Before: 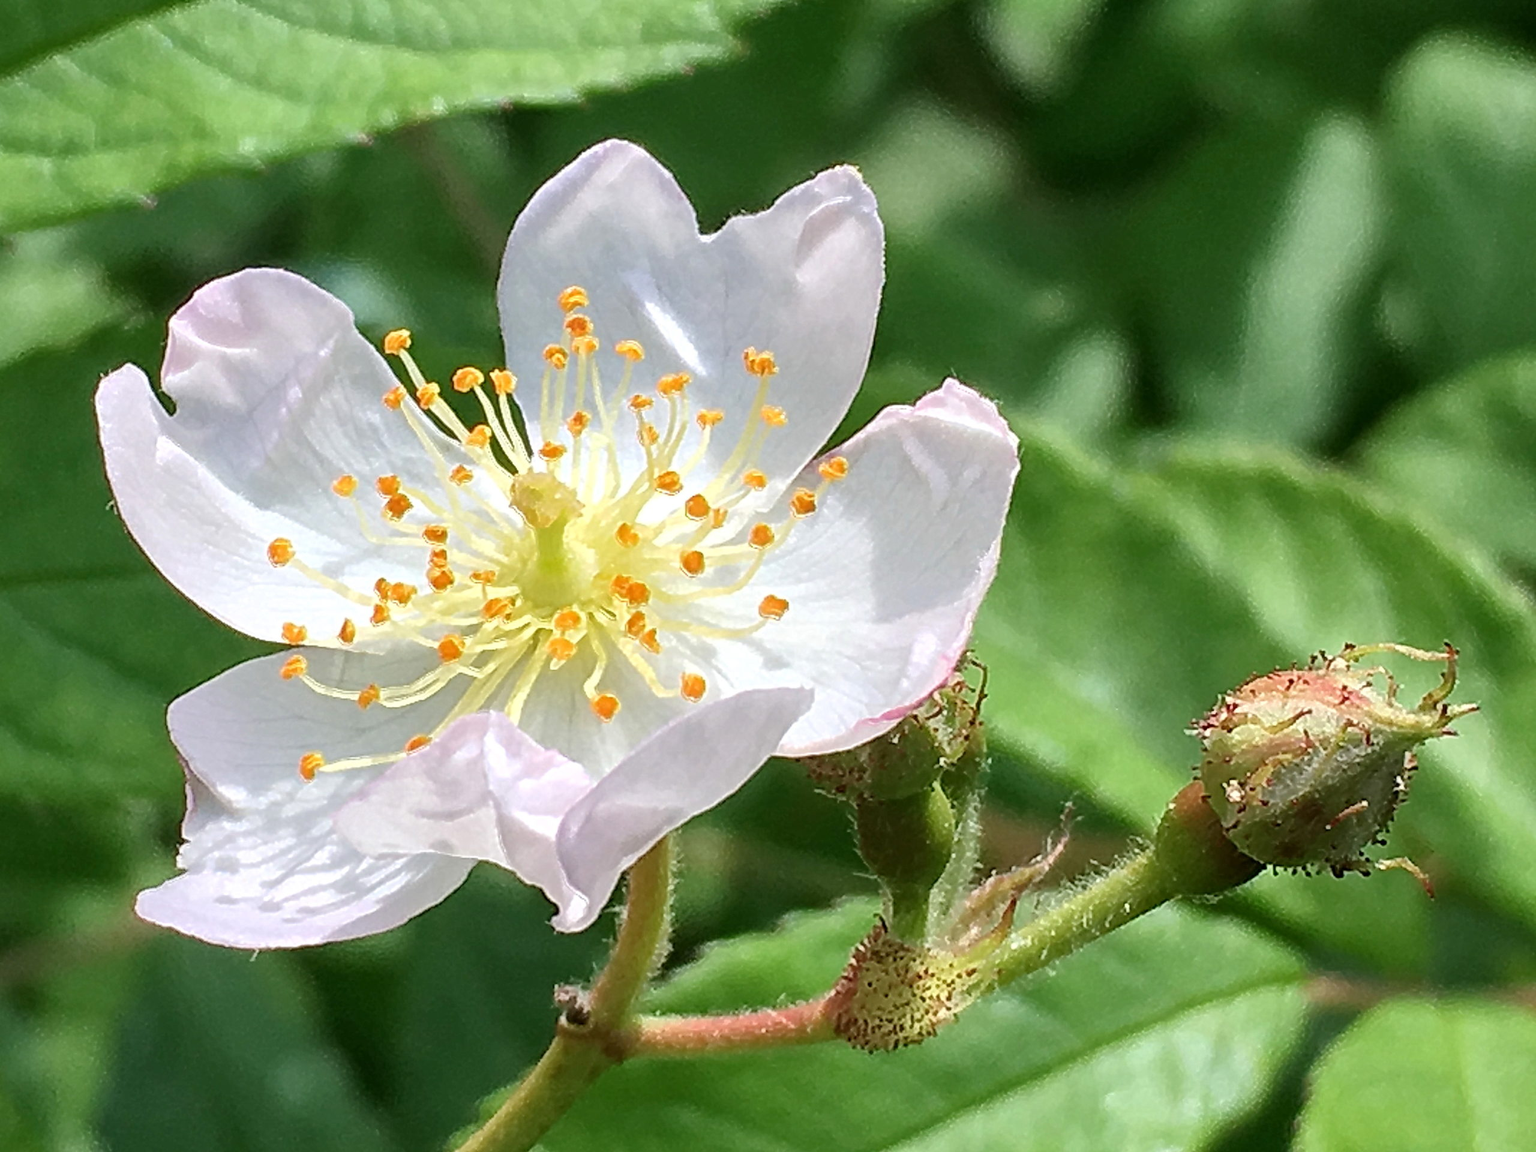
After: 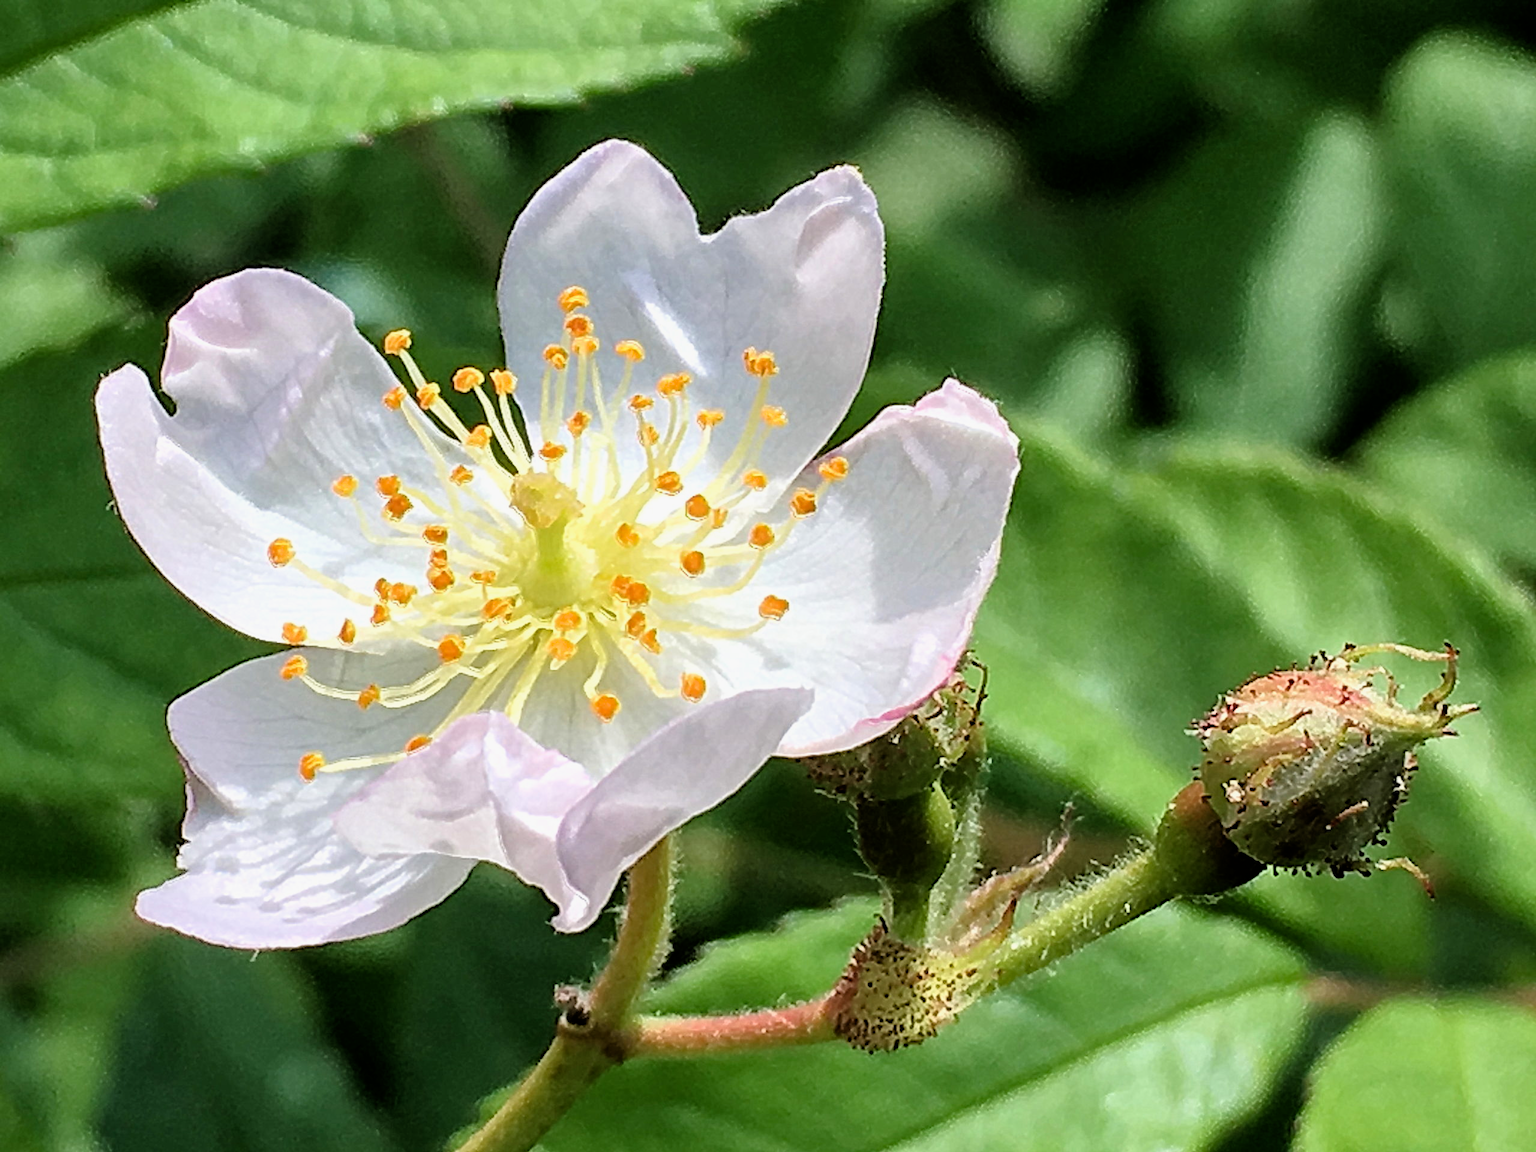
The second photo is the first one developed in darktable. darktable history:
filmic rgb: black relative exposure -4.93 EV, white relative exposure 2.84 EV, hardness 3.72
haze removal: compatibility mode true, adaptive false
